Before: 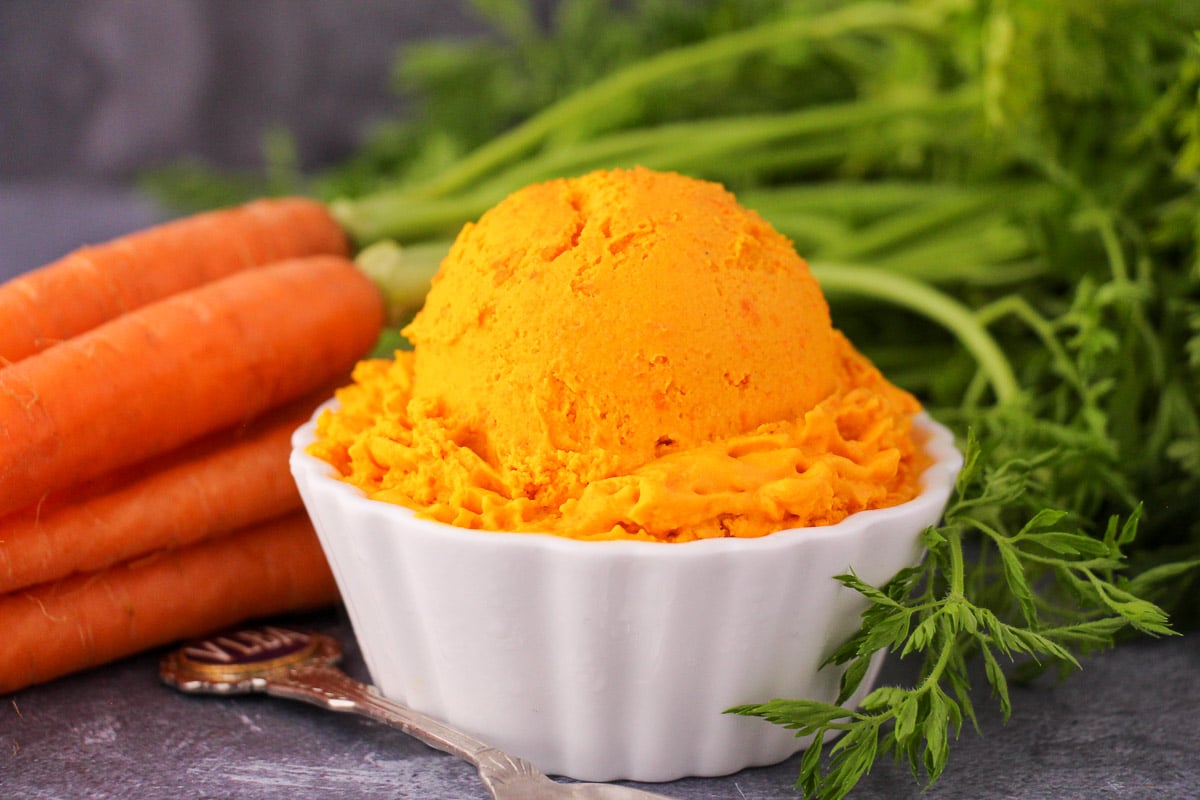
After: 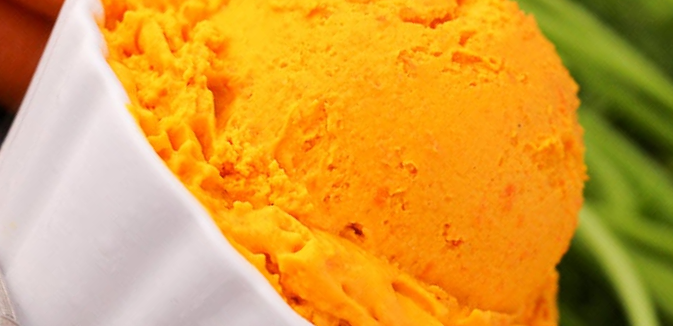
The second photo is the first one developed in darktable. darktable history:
crop and rotate: angle -44.97°, top 16.146%, right 0.8%, bottom 11.742%
